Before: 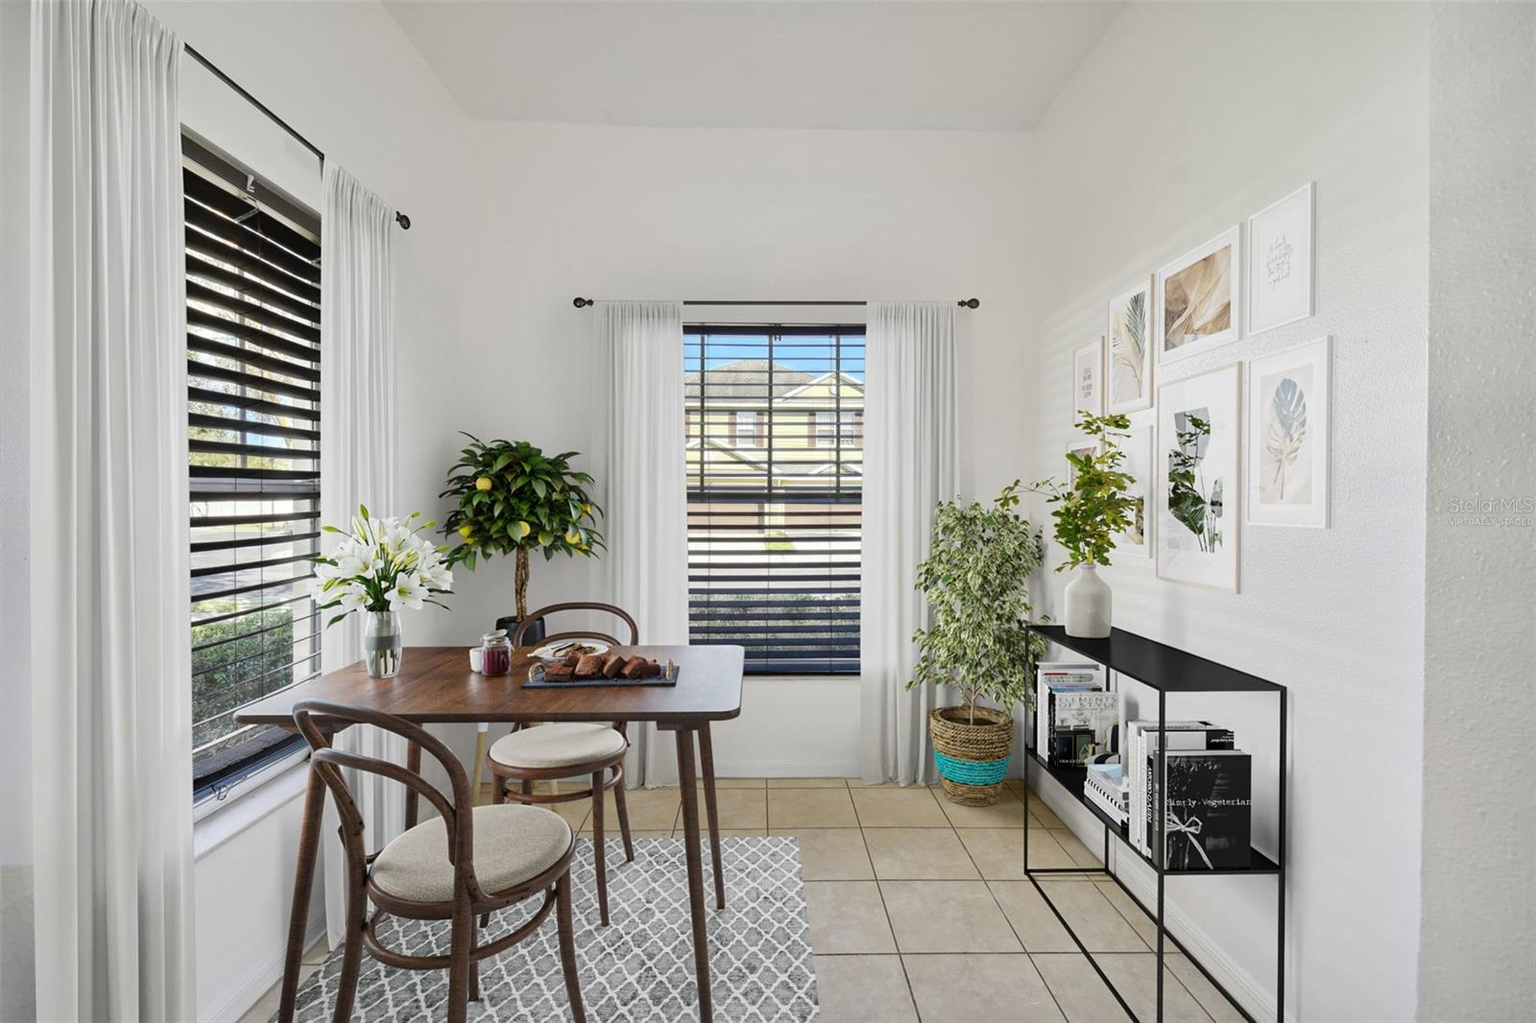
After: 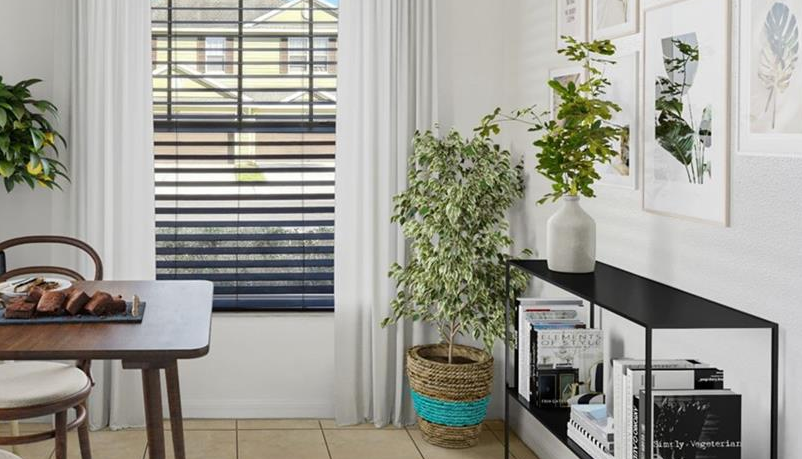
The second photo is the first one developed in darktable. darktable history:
crop: left 35.128%, top 36.864%, right 14.728%, bottom 20.033%
